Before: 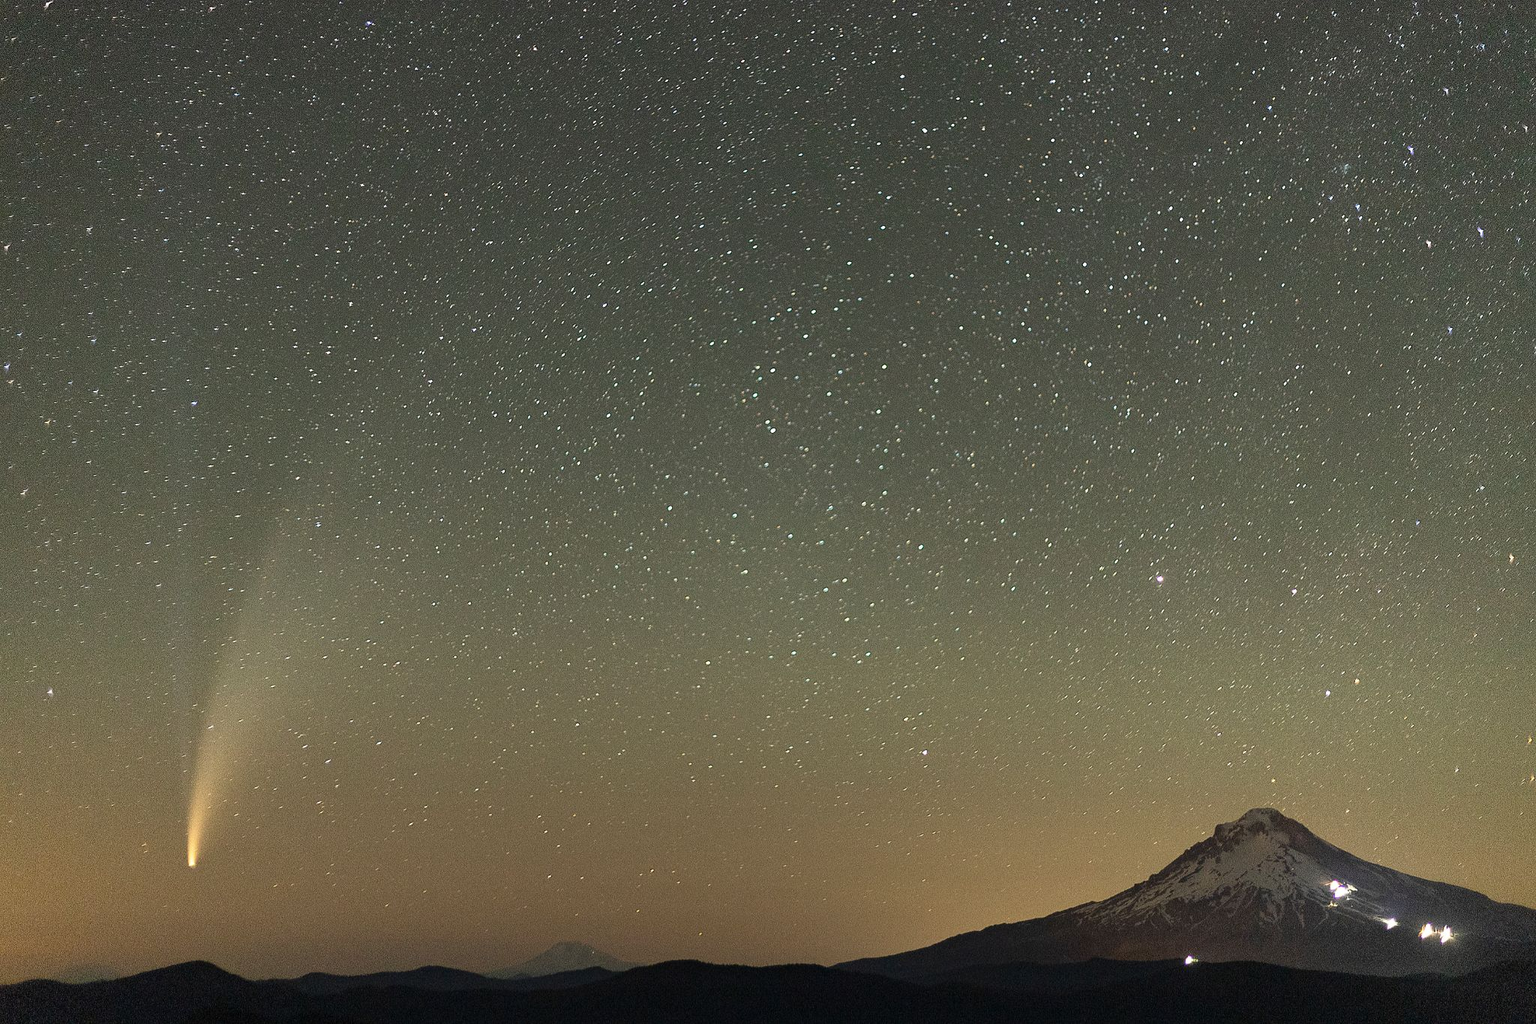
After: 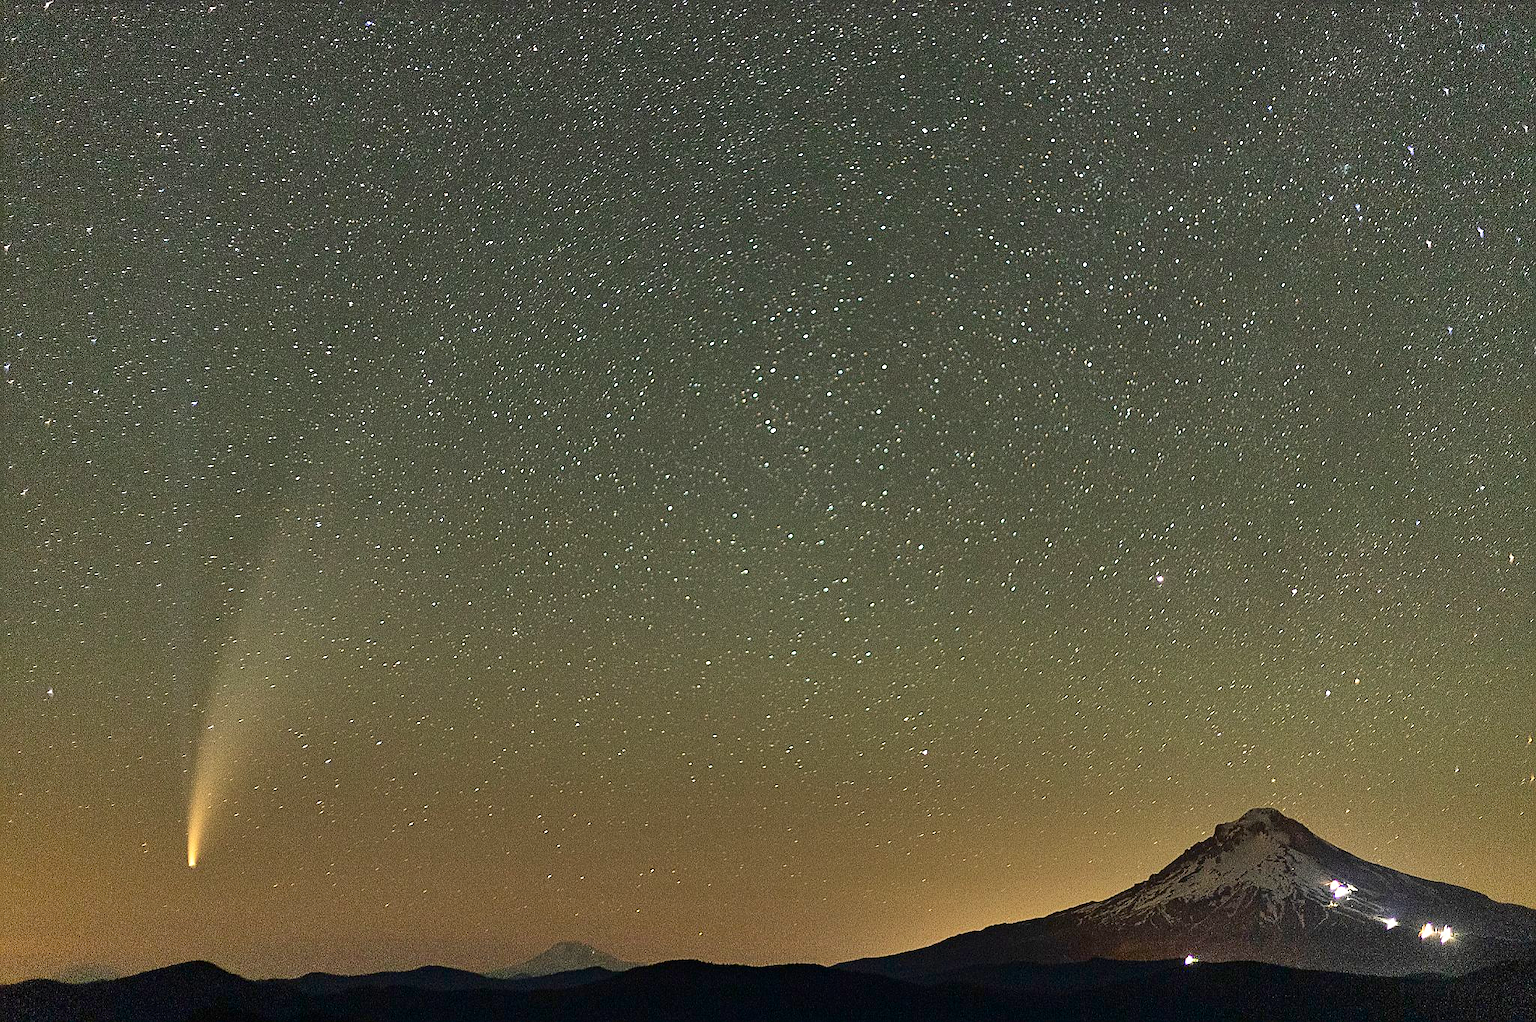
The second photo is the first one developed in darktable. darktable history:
contrast brightness saturation: contrast 0.125, brightness -0.115, saturation 0.203
crop: top 0.026%, bottom 0.106%
sharpen: on, module defaults
shadows and highlights: shadows 58.95, soften with gaussian
